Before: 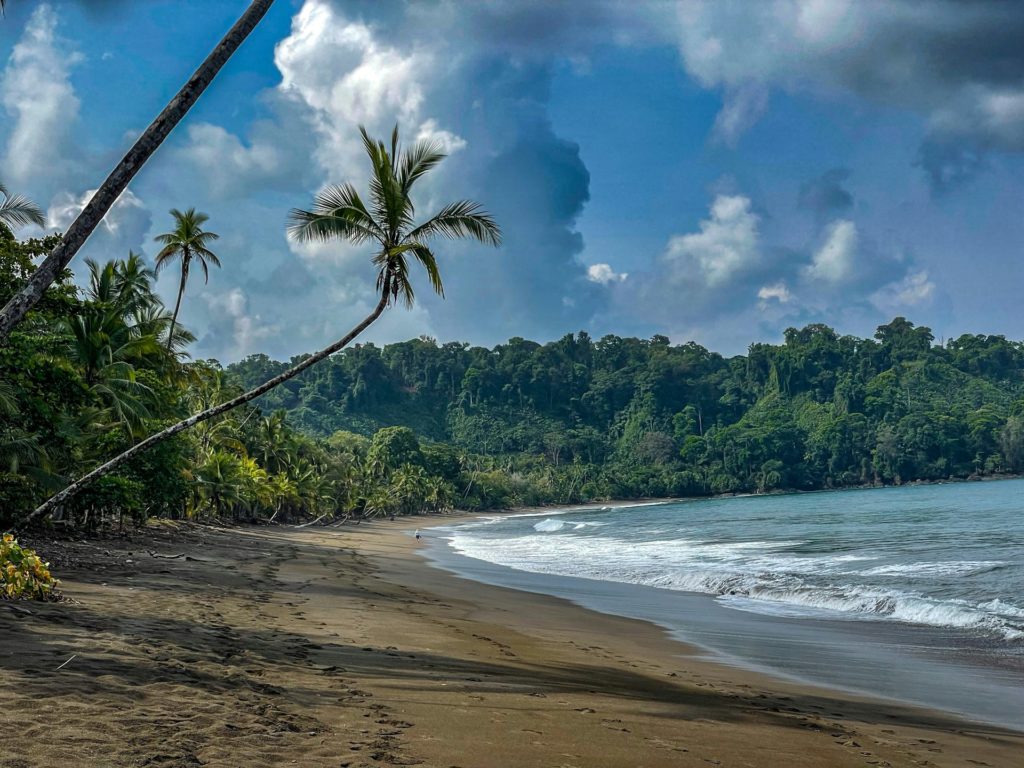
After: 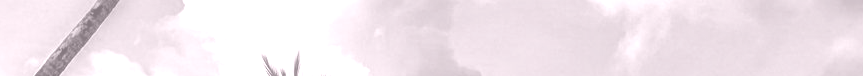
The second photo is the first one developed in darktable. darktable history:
crop and rotate: left 9.644%, top 9.491%, right 6.021%, bottom 80.509%
colorize: hue 25.2°, saturation 83%, source mix 82%, lightness 79%, version 1
color correction: highlights a* -15.58, highlights b* 40, shadows a* -40, shadows b* -26.18
